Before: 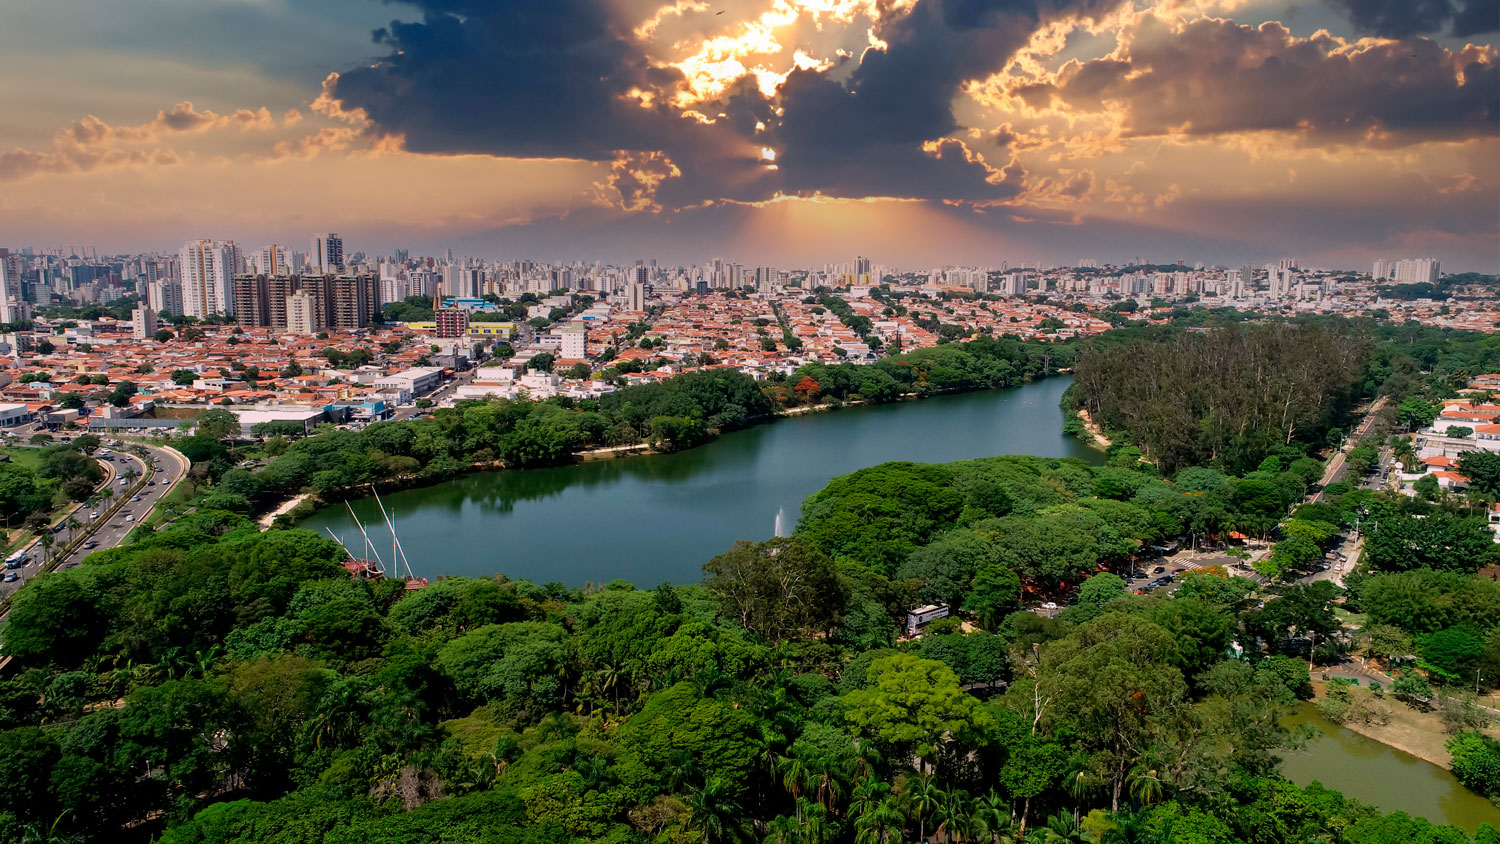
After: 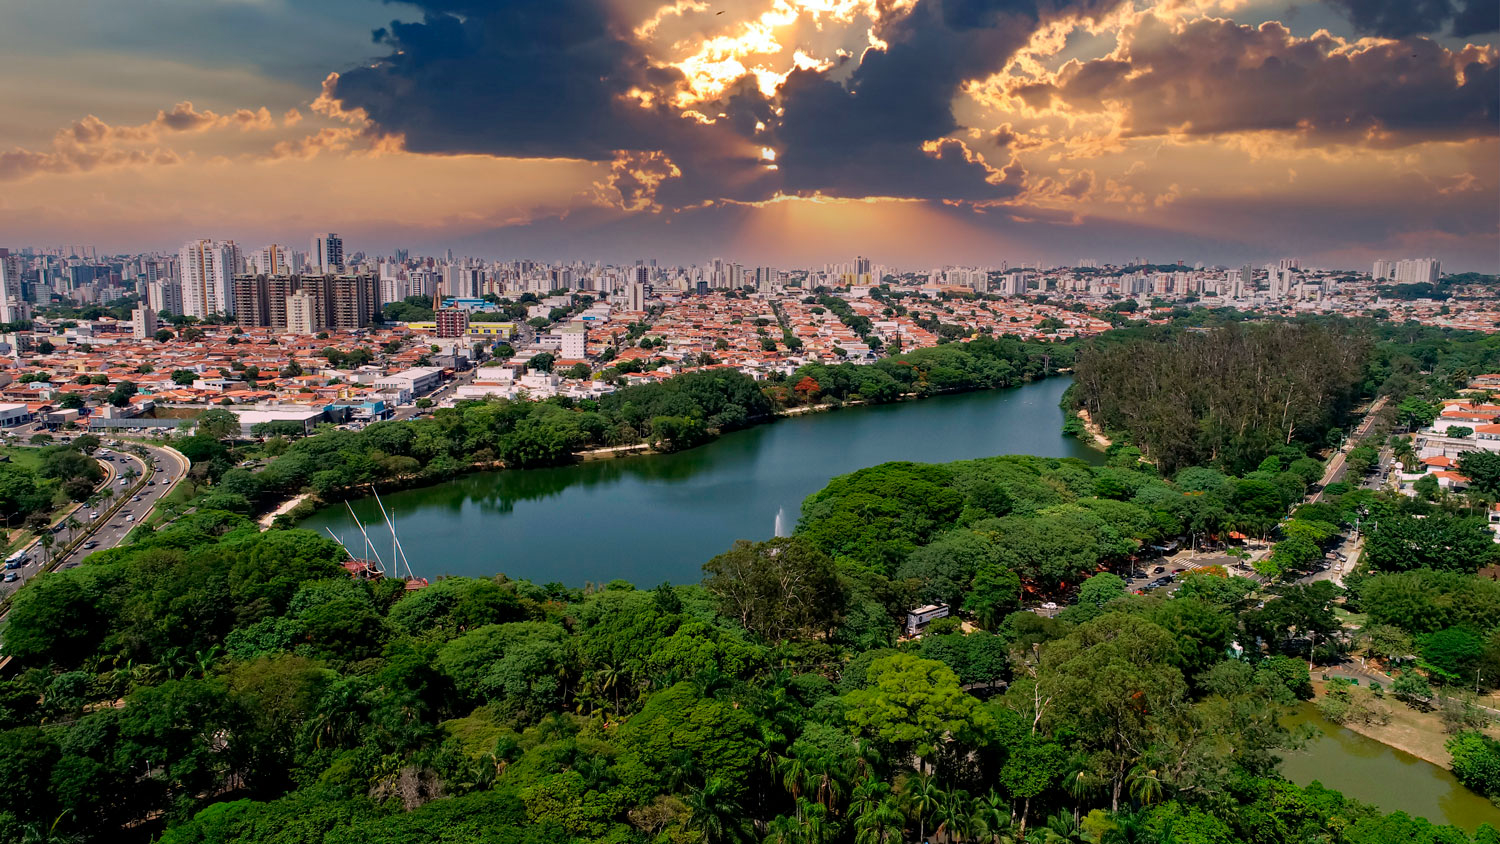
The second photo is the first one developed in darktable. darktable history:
haze removal: on, module defaults
